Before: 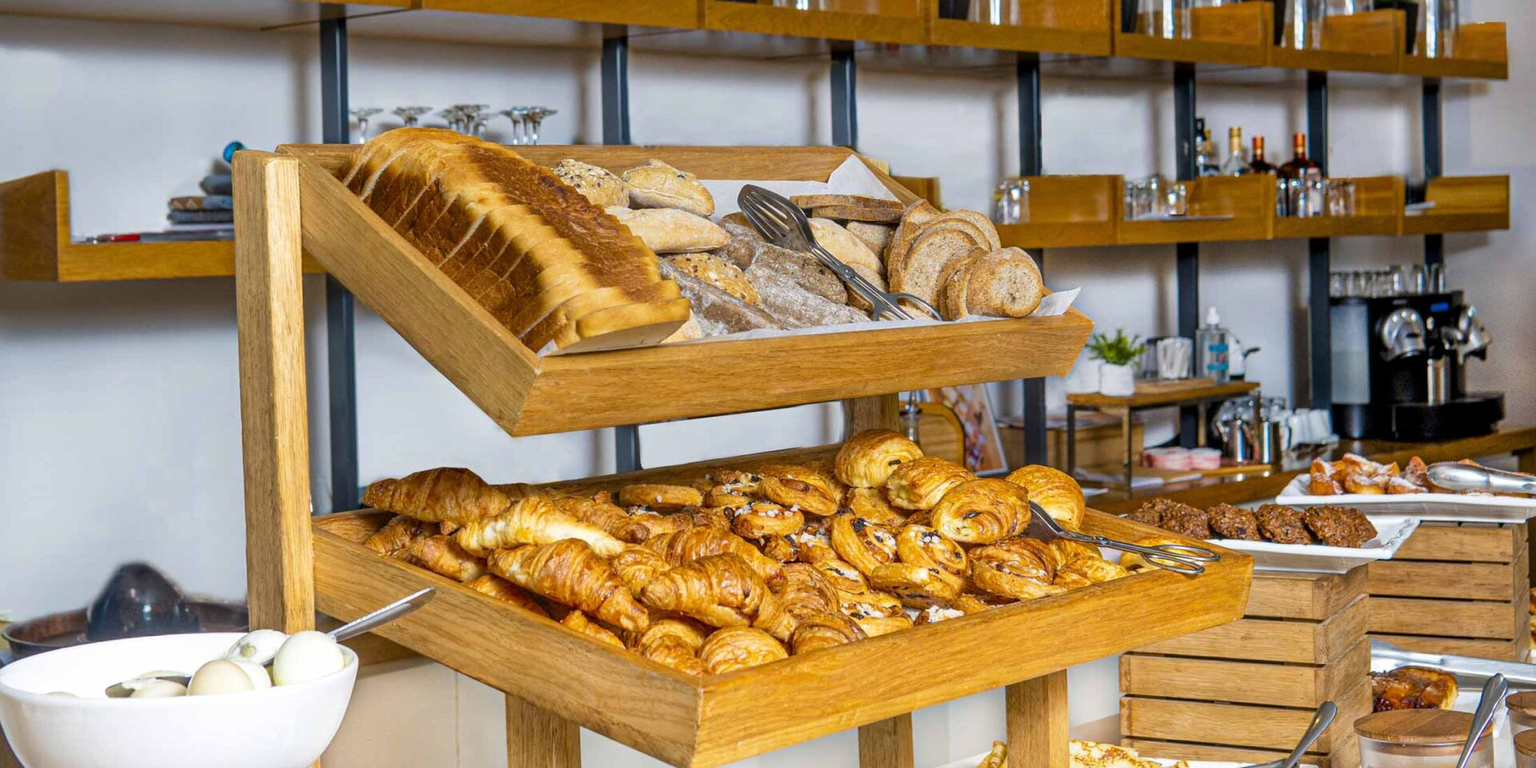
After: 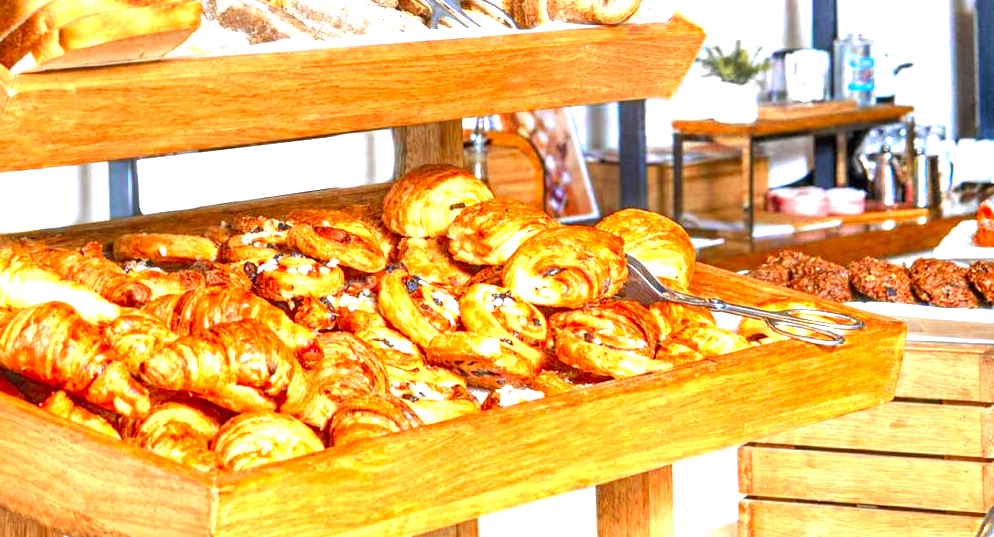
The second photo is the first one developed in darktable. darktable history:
white balance: red 0.986, blue 1.01
crop: left 34.479%, top 38.822%, right 13.718%, bottom 5.172%
color zones: curves: ch0 [(0, 0.363) (0.128, 0.373) (0.25, 0.5) (0.402, 0.407) (0.521, 0.525) (0.63, 0.559) (0.729, 0.662) (0.867, 0.471)]; ch1 [(0, 0.515) (0.136, 0.618) (0.25, 0.5) (0.378, 0) (0.516, 0) (0.622, 0.593) (0.737, 0.819) (0.87, 0.593)]; ch2 [(0, 0.529) (0.128, 0.471) (0.282, 0.451) (0.386, 0.662) (0.516, 0.525) (0.633, 0.554) (0.75, 0.62) (0.875, 0.441)]
exposure: black level correction 0, exposure 1.75 EV, compensate exposure bias true, compensate highlight preservation false
